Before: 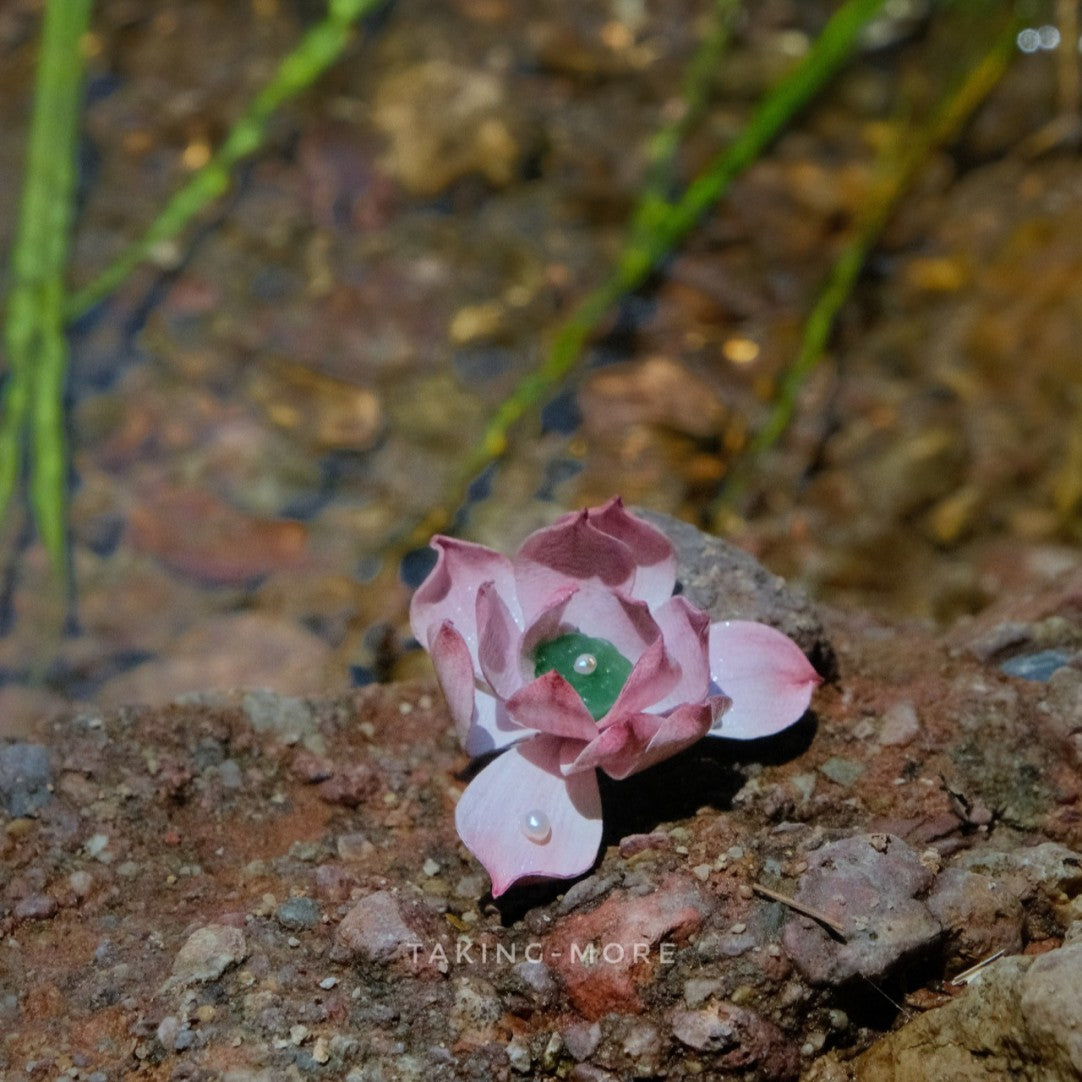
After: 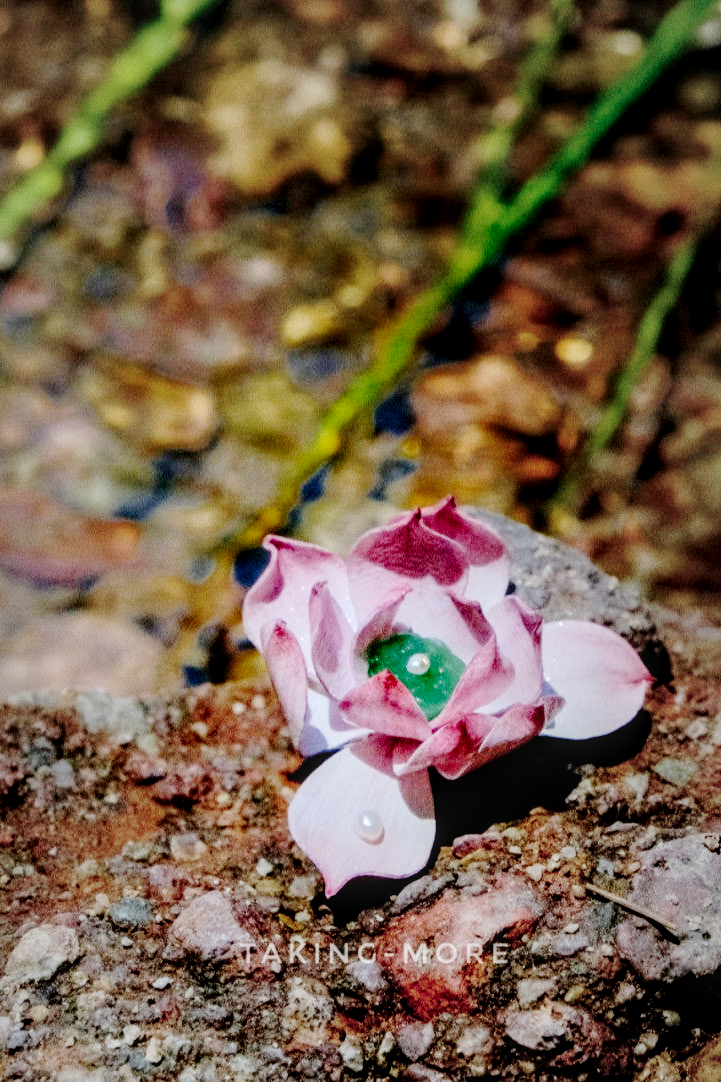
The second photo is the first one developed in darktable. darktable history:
crop and rotate: left 15.446%, right 17.836%
local contrast: on, module defaults
white balance: red 1.009, blue 1.027
vignetting: fall-off start 18.21%, fall-off radius 137.95%, brightness -0.207, center (-0.078, 0.066), width/height ratio 0.62, shape 0.59
base curve: curves: ch0 [(0, 0) (0.036, 0.01) (0.123, 0.254) (0.258, 0.504) (0.507, 0.748) (1, 1)], preserve colors none
